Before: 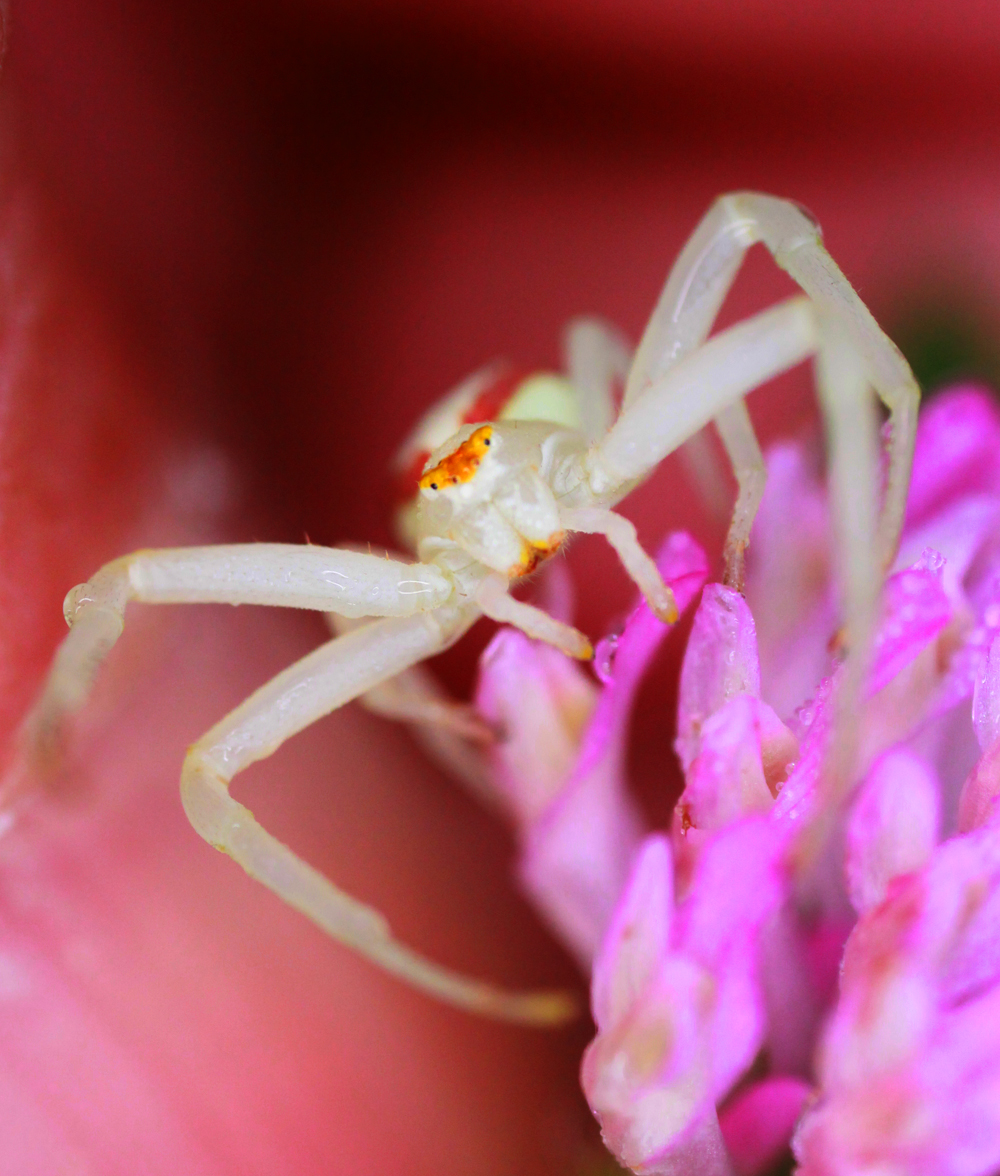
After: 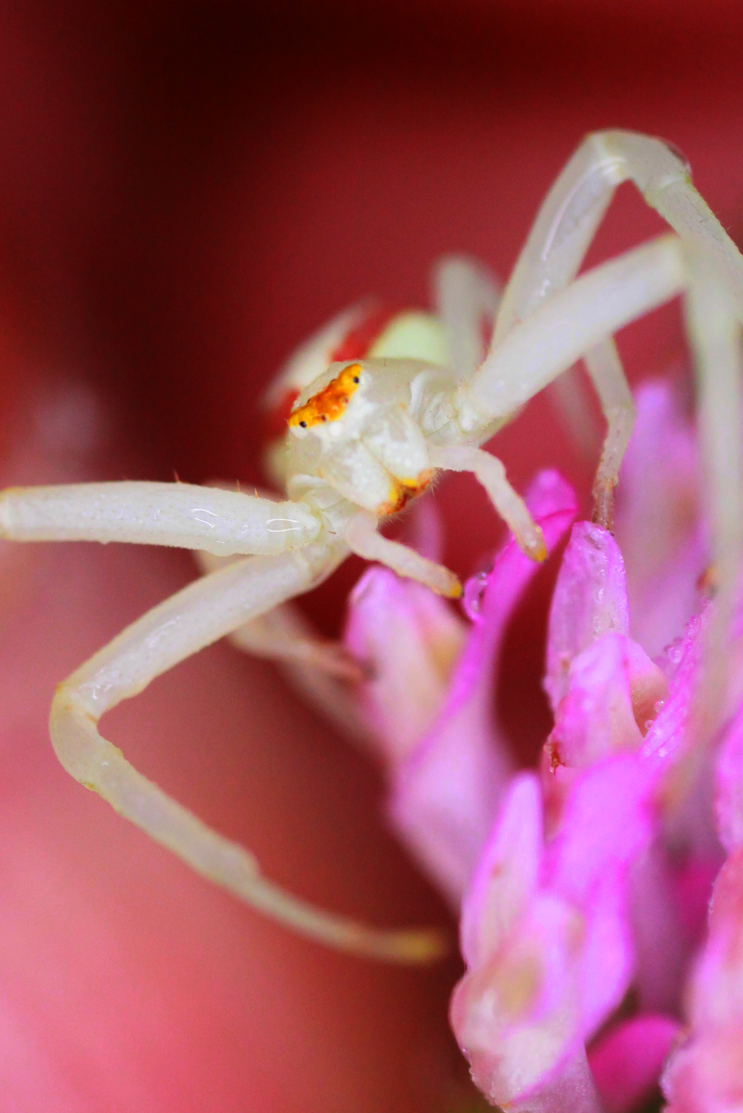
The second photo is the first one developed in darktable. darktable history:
crop and rotate: left 13.118%, top 5.293%, right 12.548%
